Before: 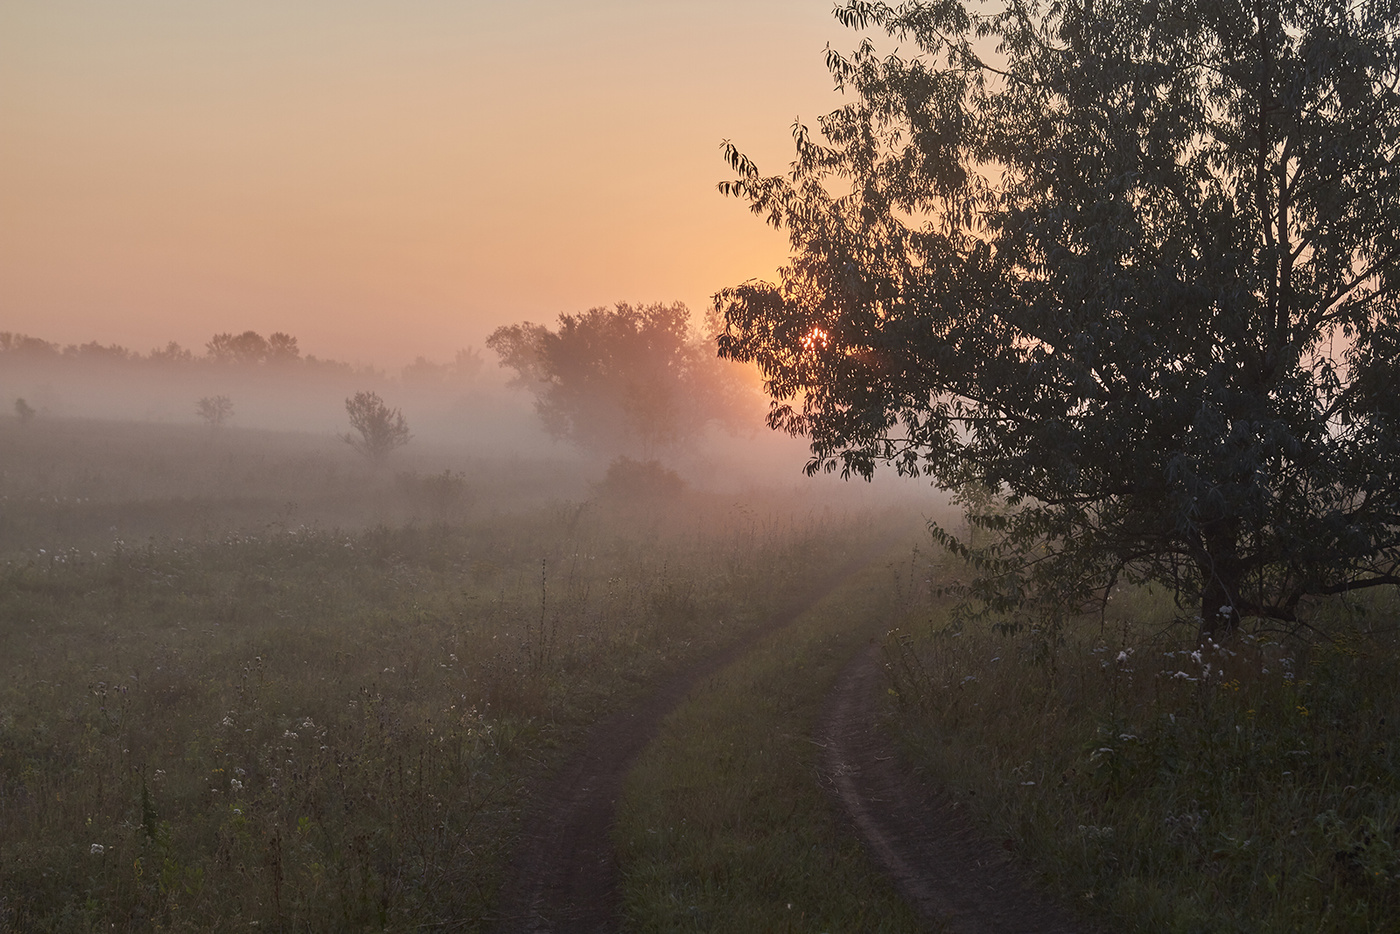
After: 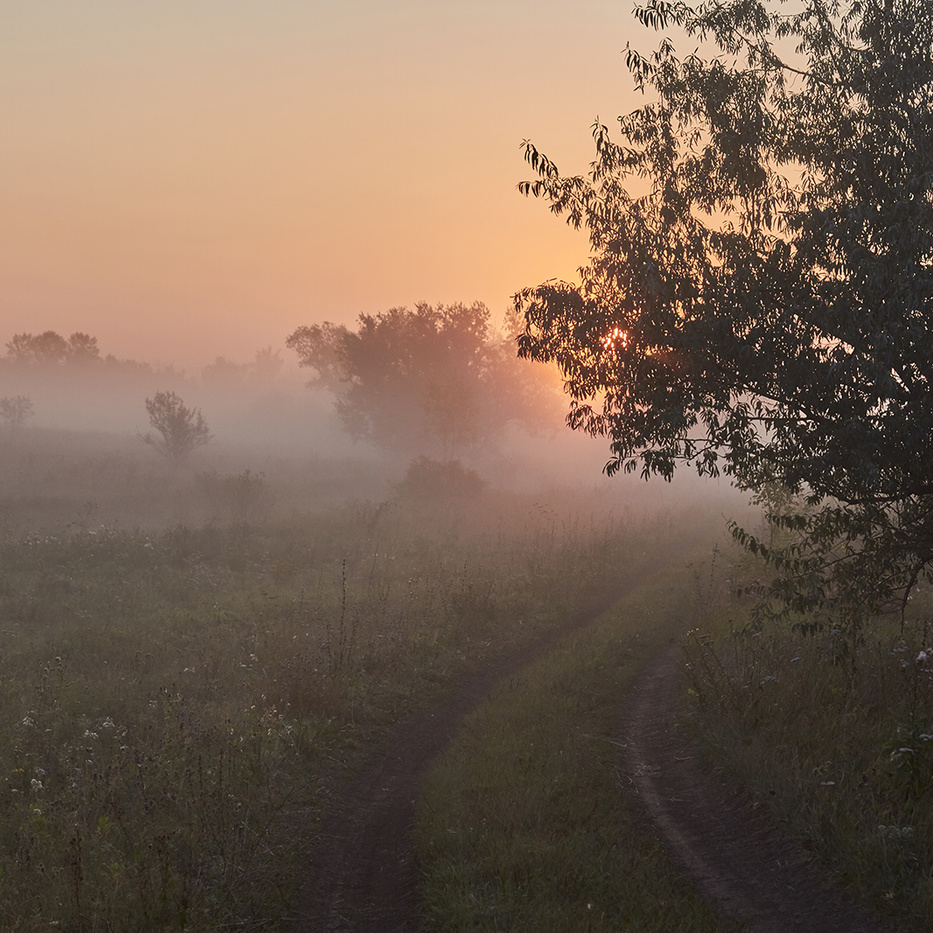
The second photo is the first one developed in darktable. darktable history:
crop and rotate: left 14.381%, right 18.956%
